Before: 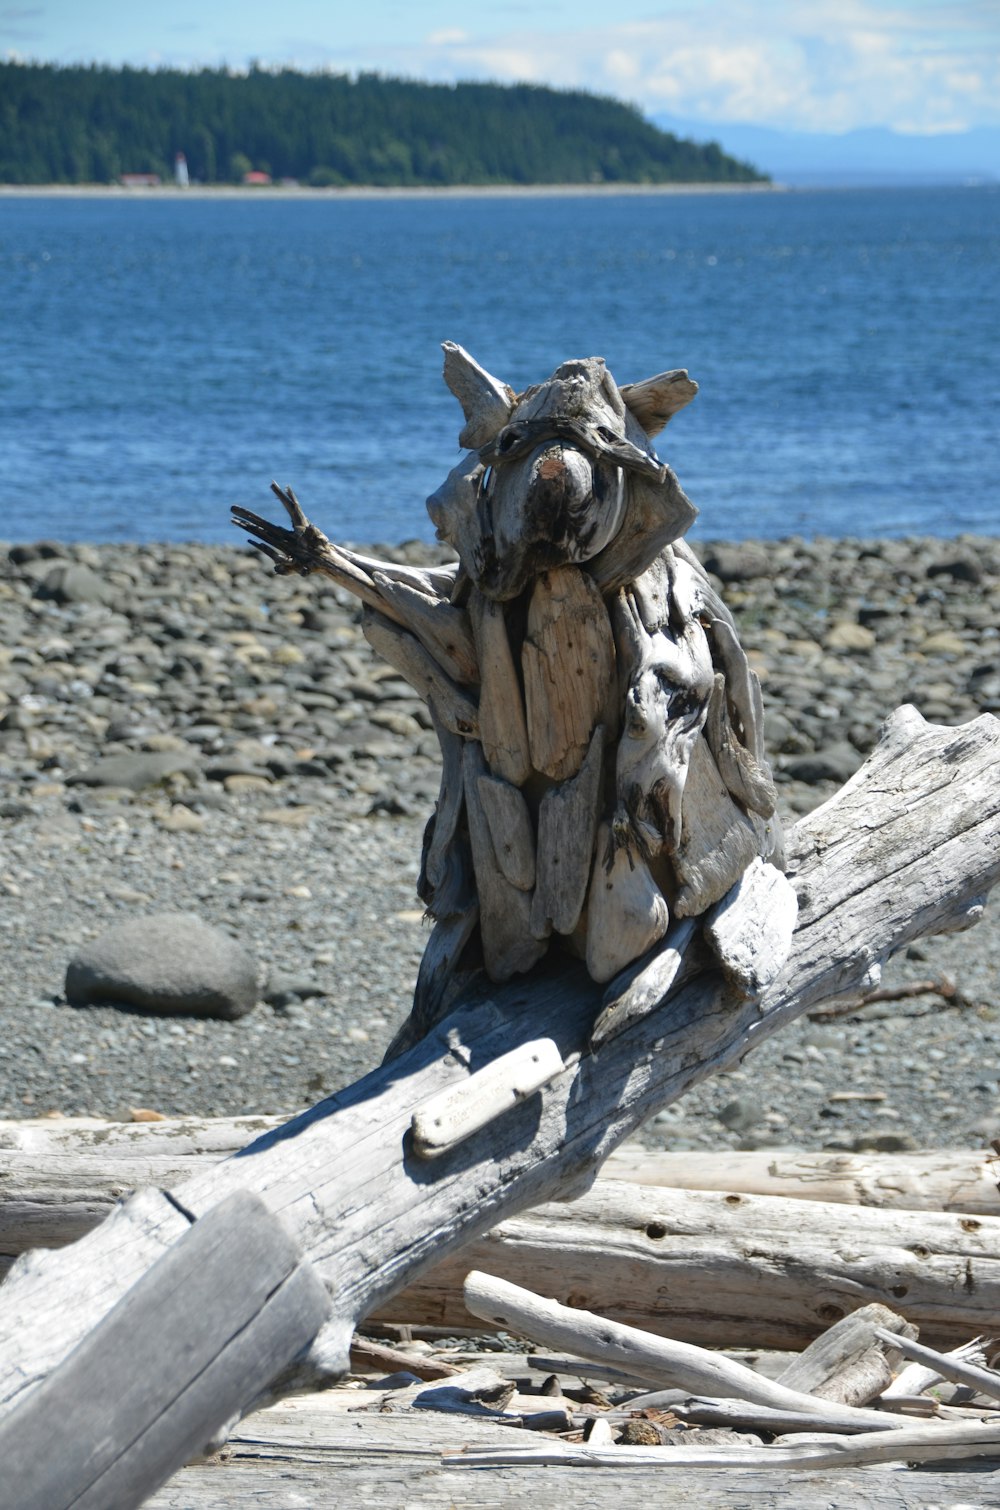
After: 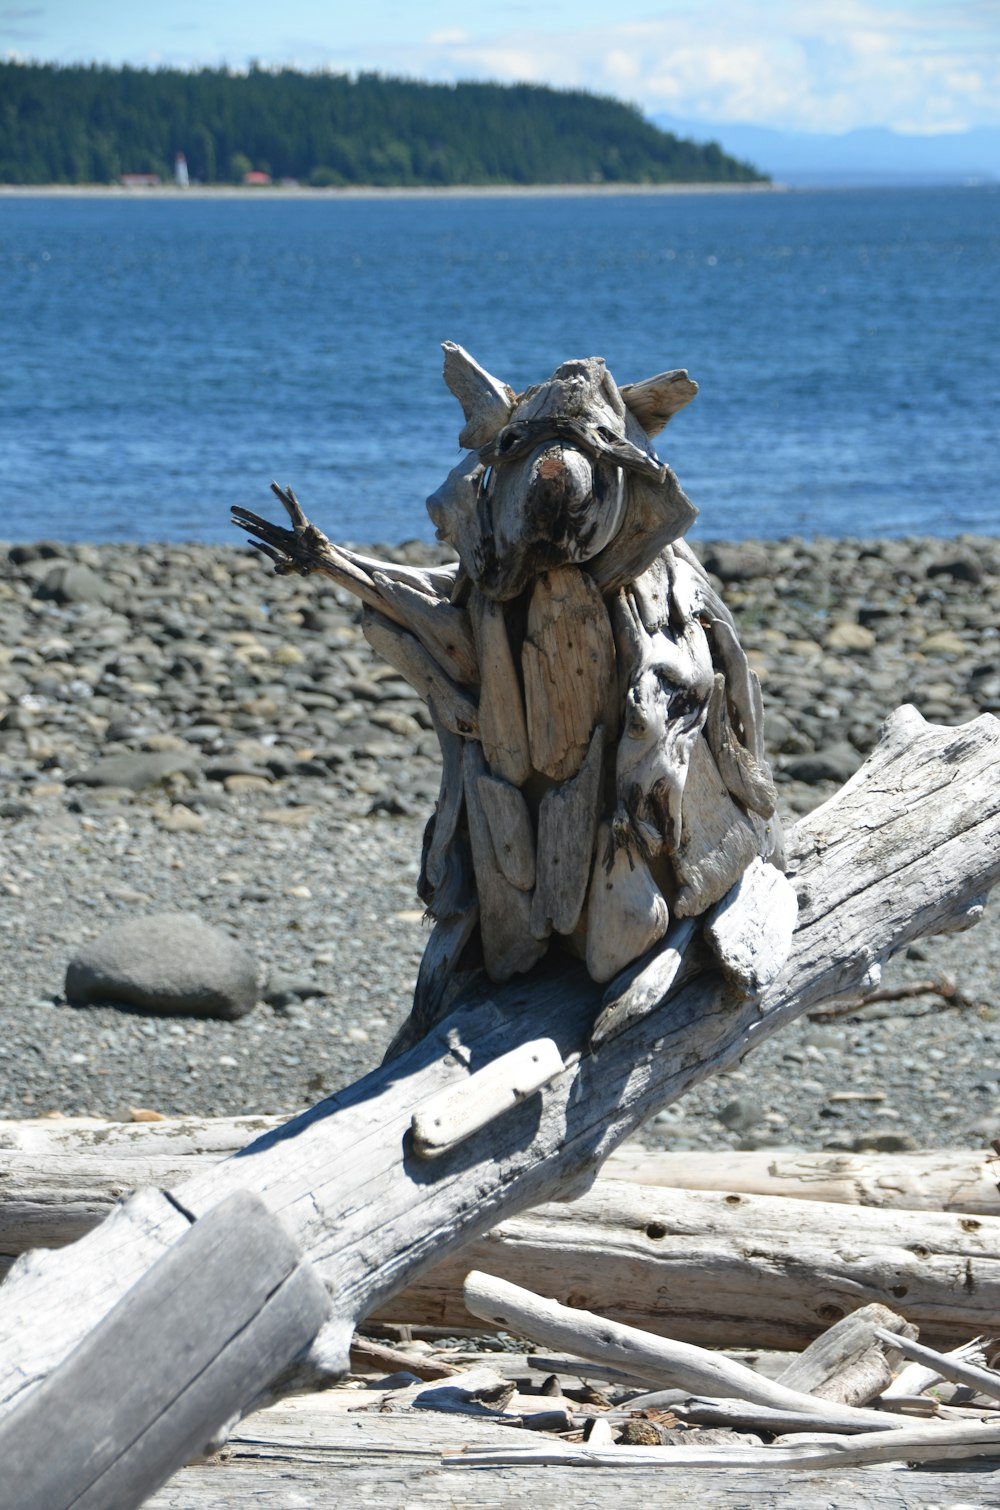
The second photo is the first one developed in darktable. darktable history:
shadows and highlights: shadows 1.51, highlights 41.89
